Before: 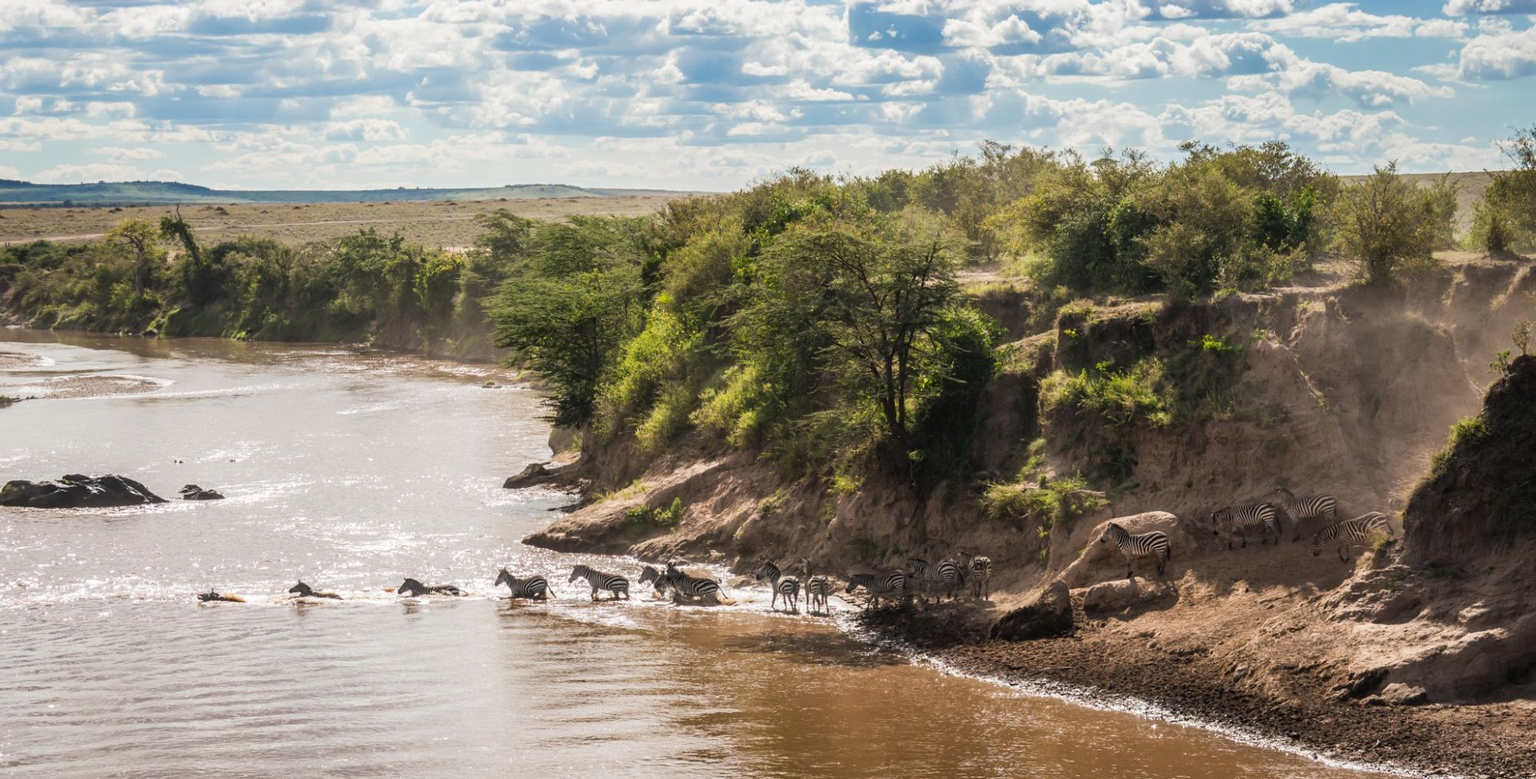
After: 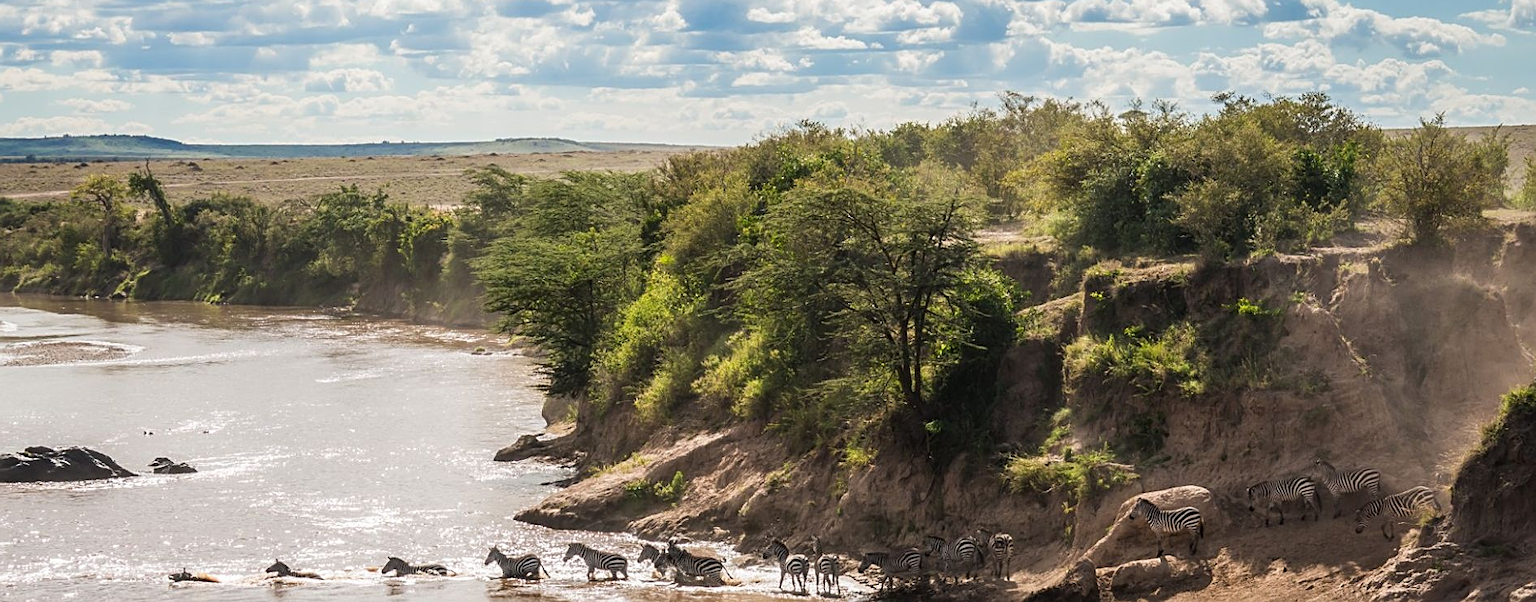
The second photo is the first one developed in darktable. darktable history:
sharpen: on, module defaults
crop: left 2.581%, top 7.096%, right 3.386%, bottom 20.156%
